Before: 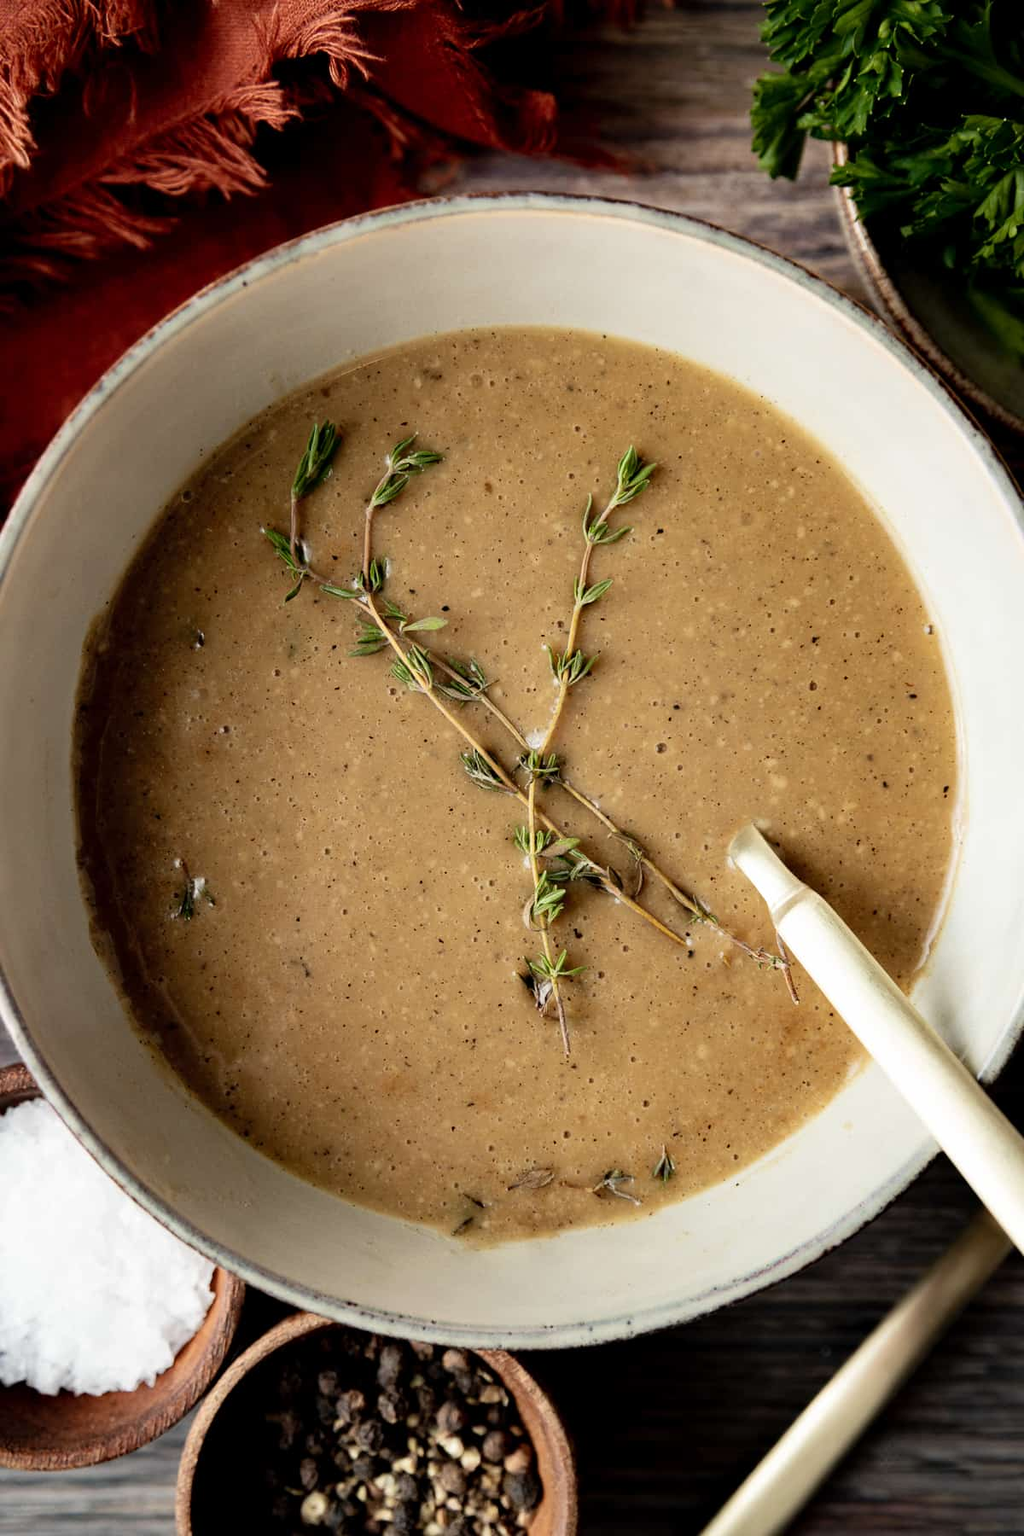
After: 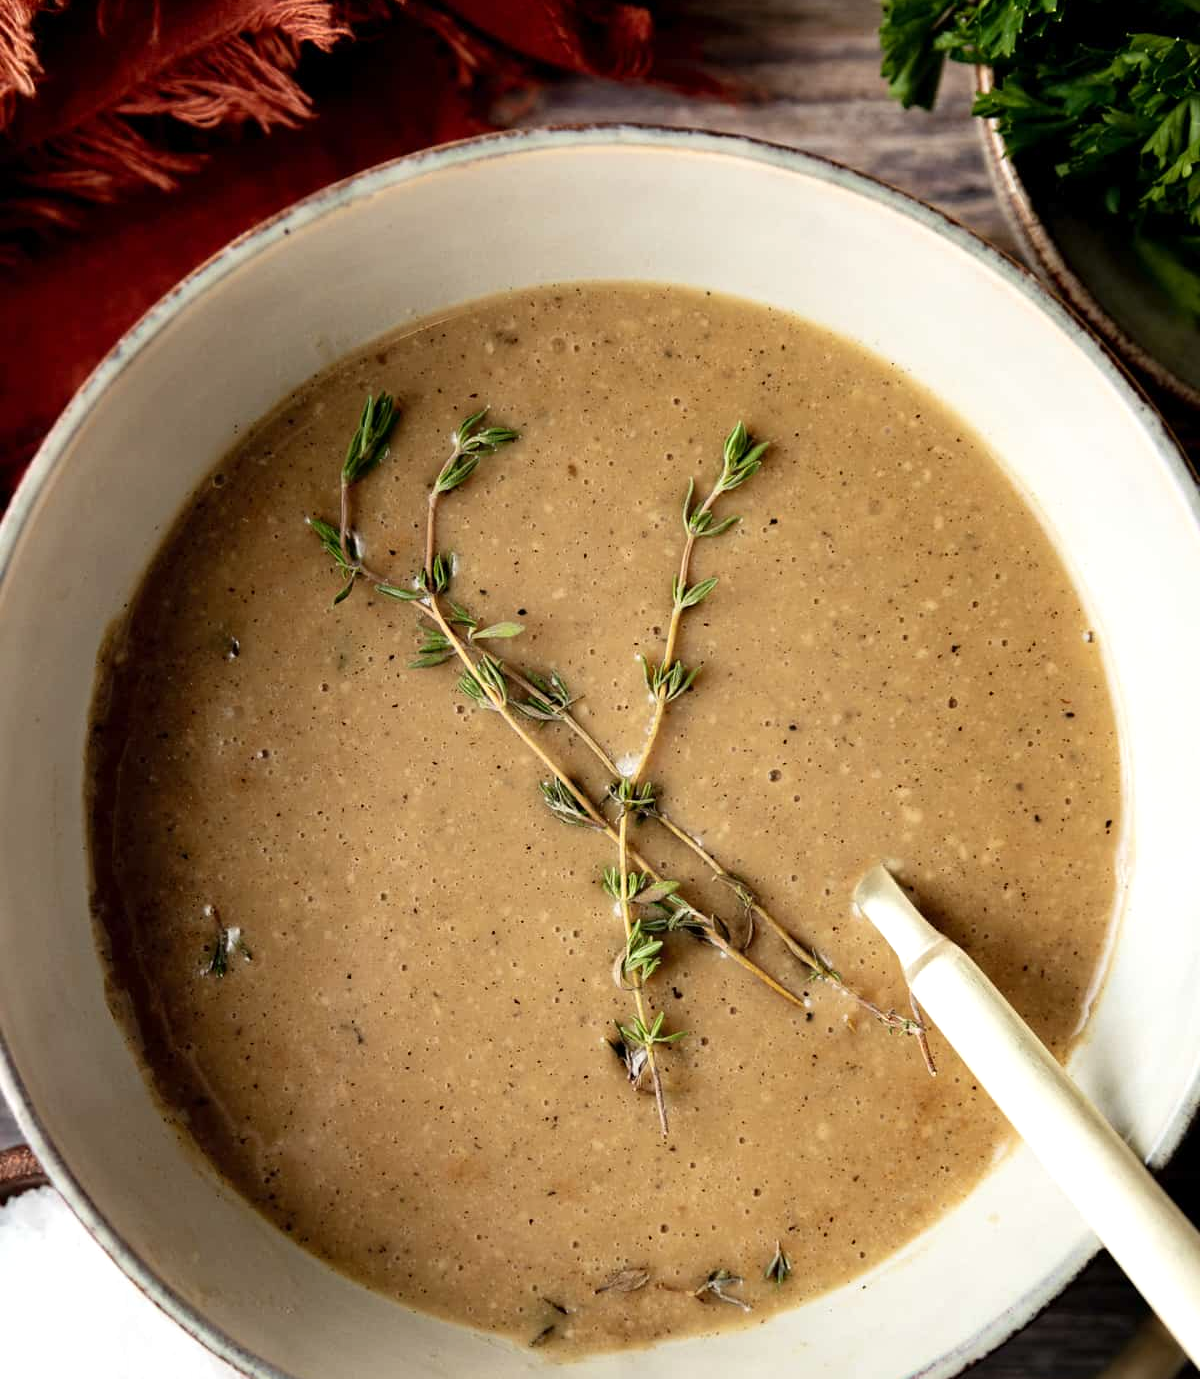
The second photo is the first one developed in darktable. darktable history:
crop: top 5.632%, bottom 17.723%
exposure: exposure 0.203 EV, compensate highlight preservation false
